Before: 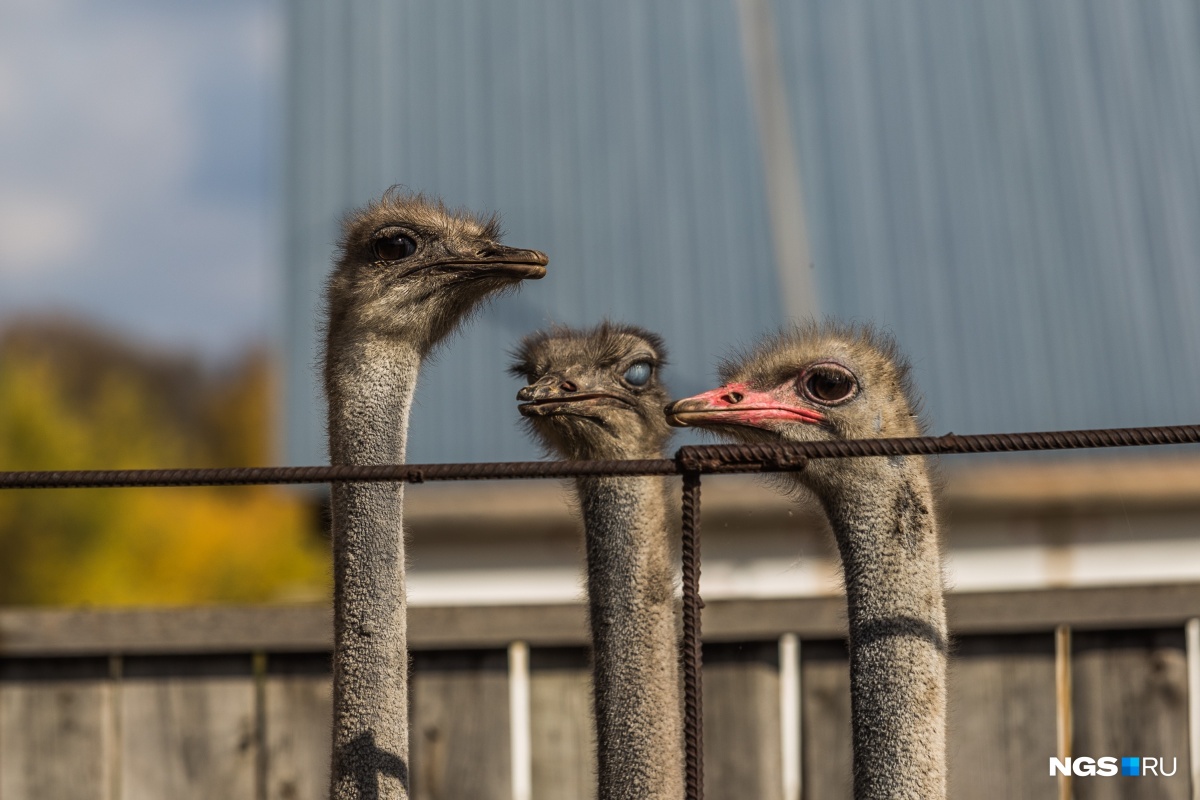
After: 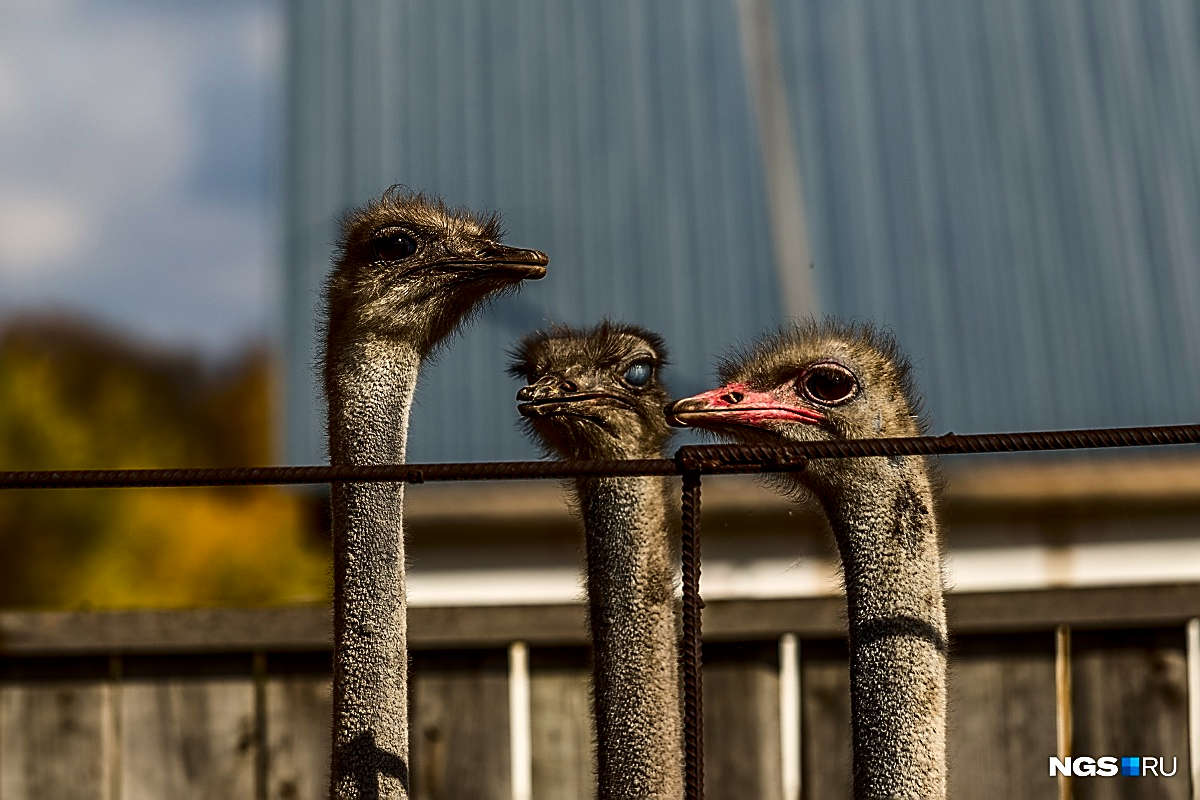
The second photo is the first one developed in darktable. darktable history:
levels: levels [0, 0.476, 0.951]
exposure: black level correction 0.001, compensate exposure bias true, compensate highlight preservation false
sharpen: radius 1.385, amount 1.233, threshold 0.707
contrast brightness saturation: contrast 0.191, brightness -0.237, saturation 0.116
color correction: highlights b* 2.97
